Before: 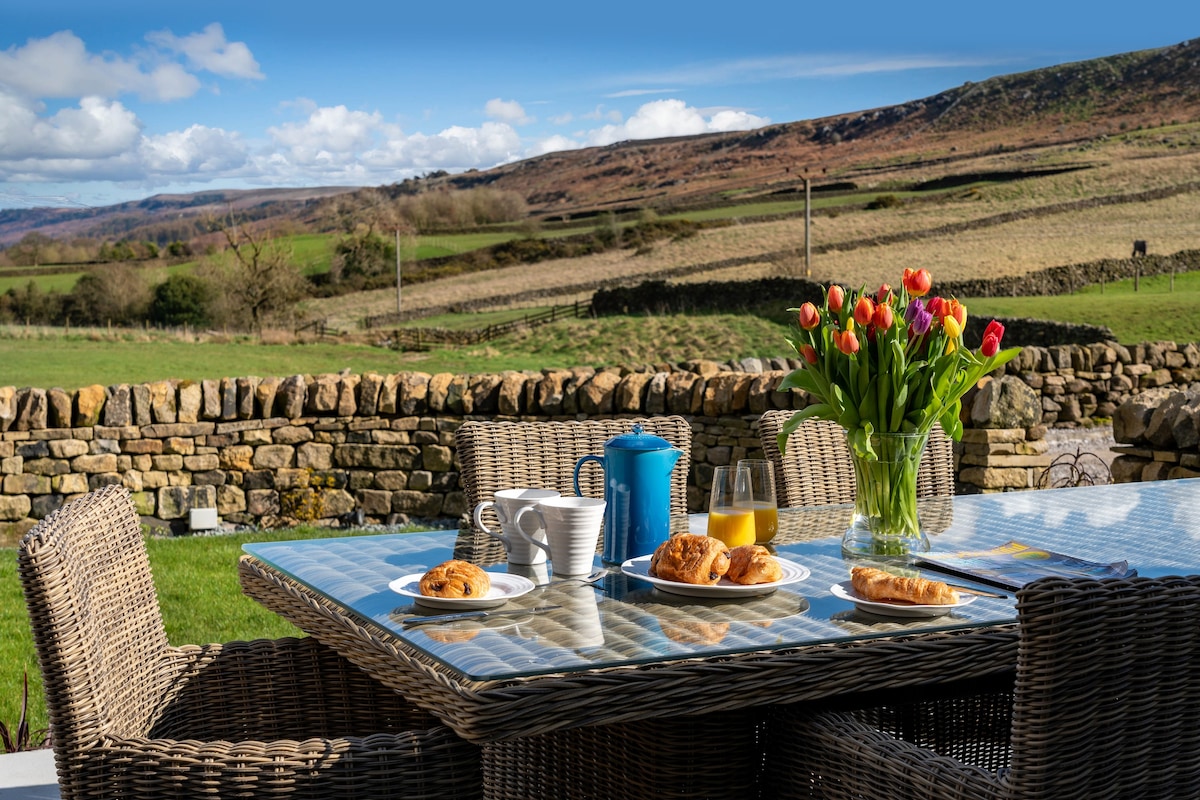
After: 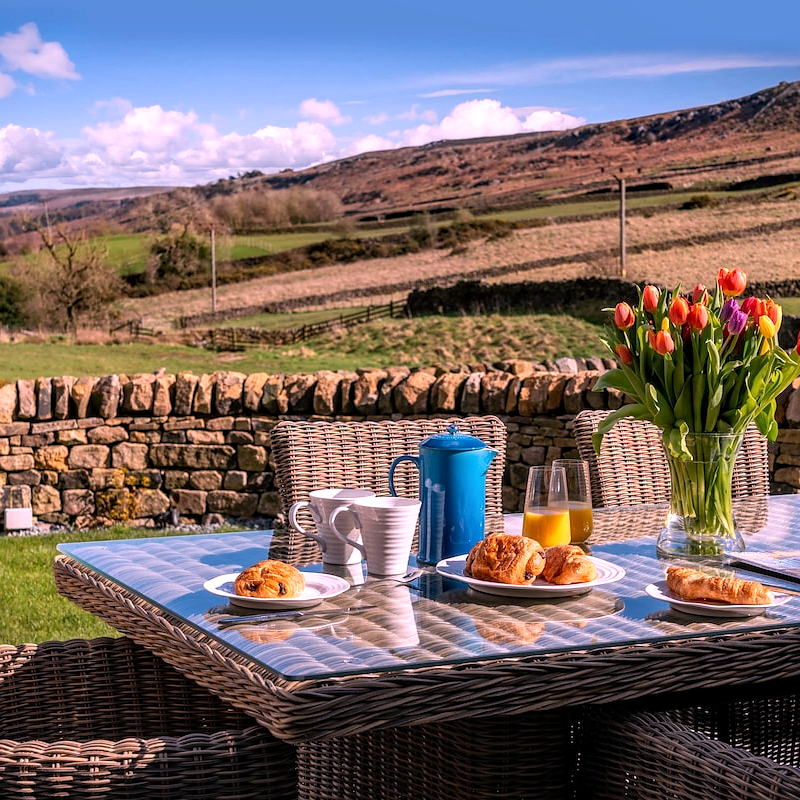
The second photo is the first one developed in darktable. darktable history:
crop and rotate: left 15.446%, right 17.836%
sharpen: radius 1, threshold 1
local contrast: on, module defaults
white balance: red 1.188, blue 1.11
